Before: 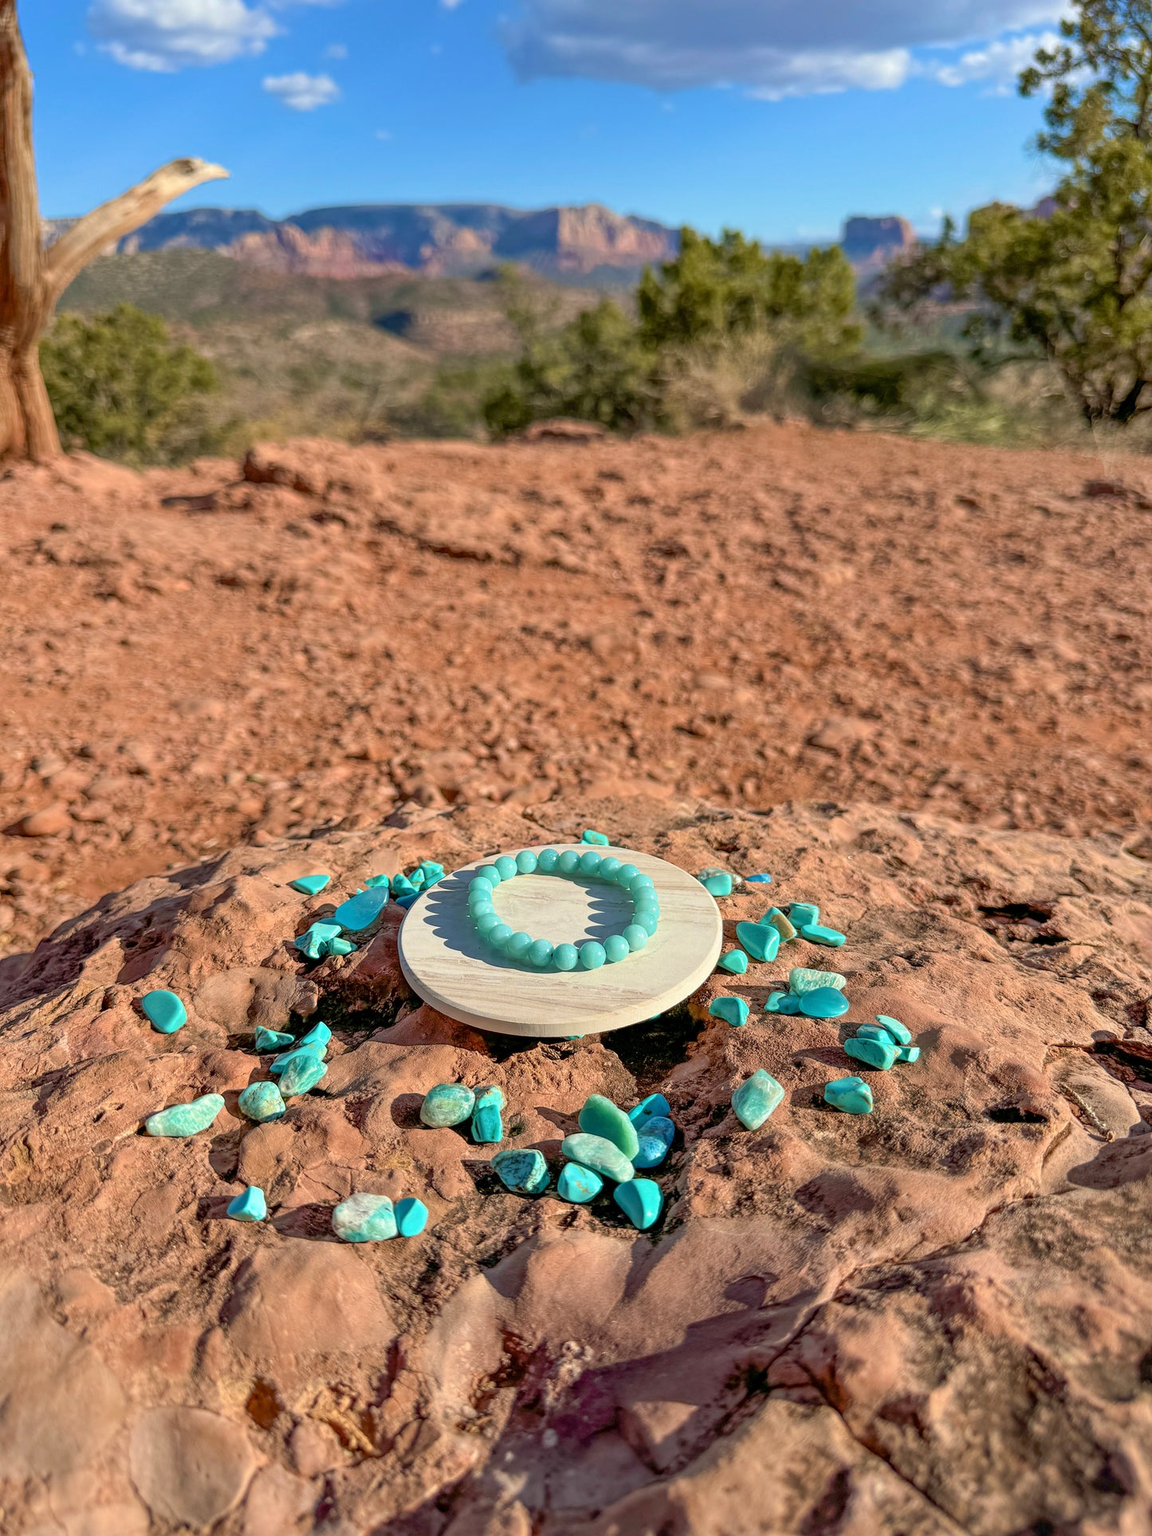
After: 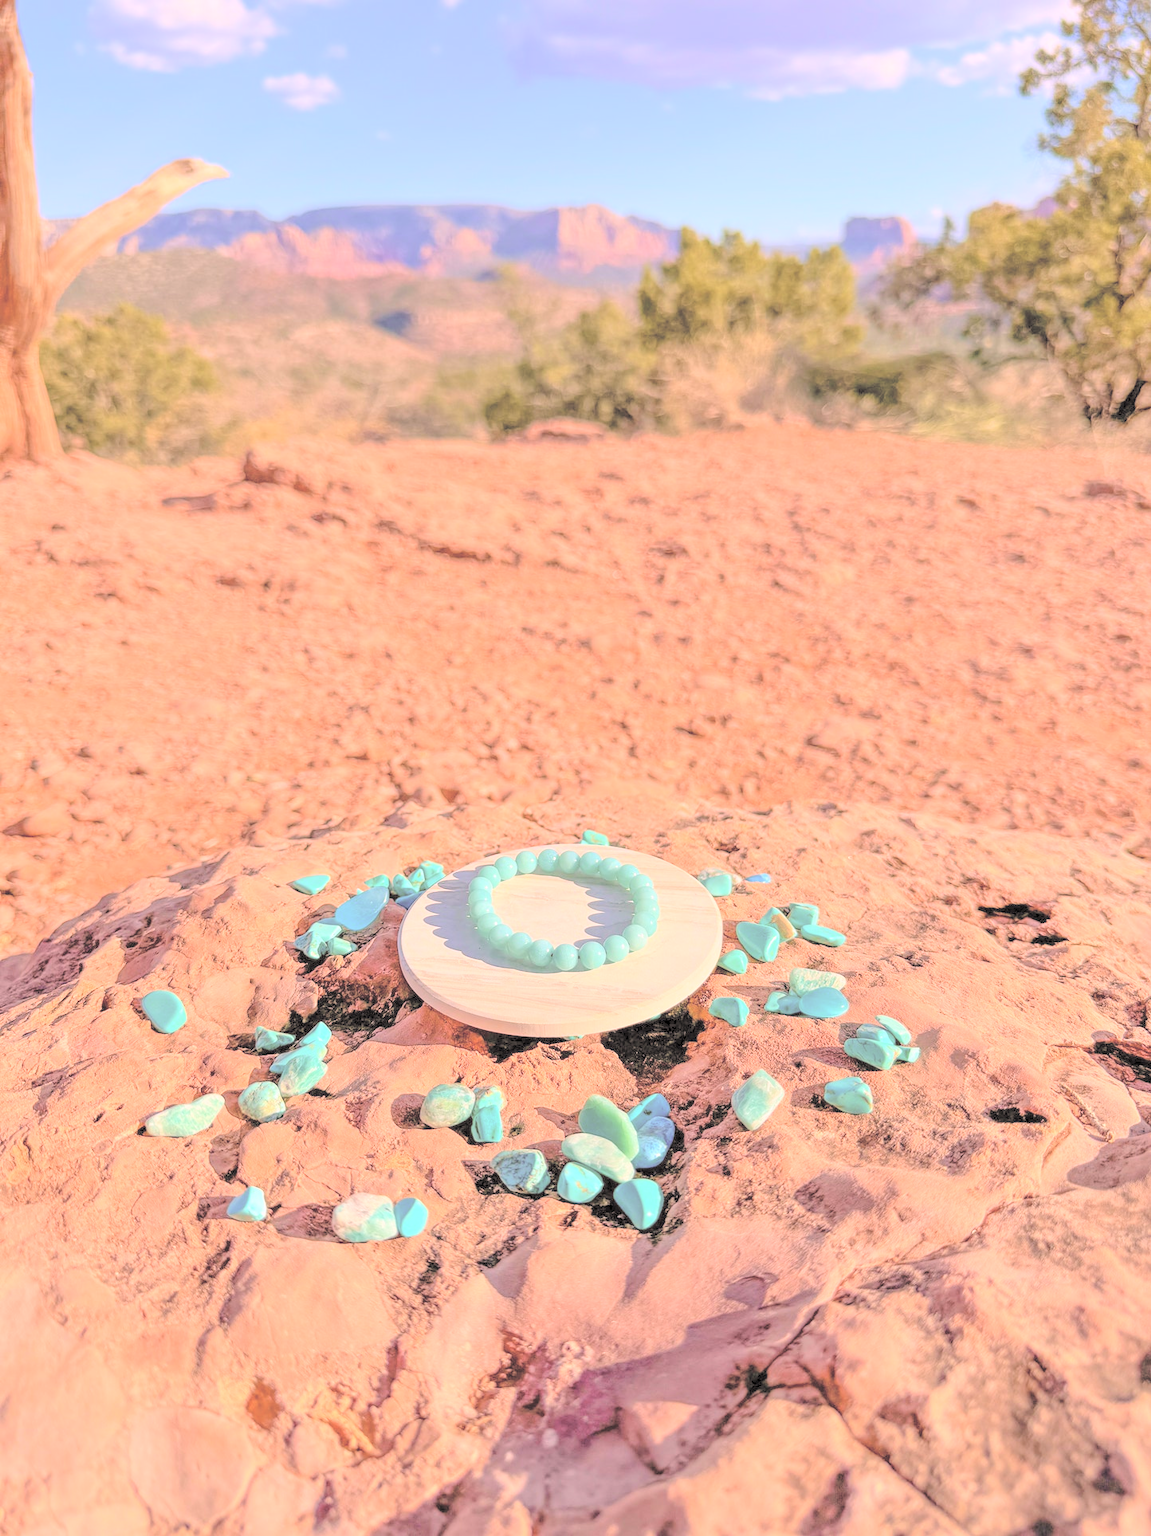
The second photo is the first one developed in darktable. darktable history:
color correction: highlights a* 14.52, highlights b* 4.84
contrast brightness saturation: brightness 1
